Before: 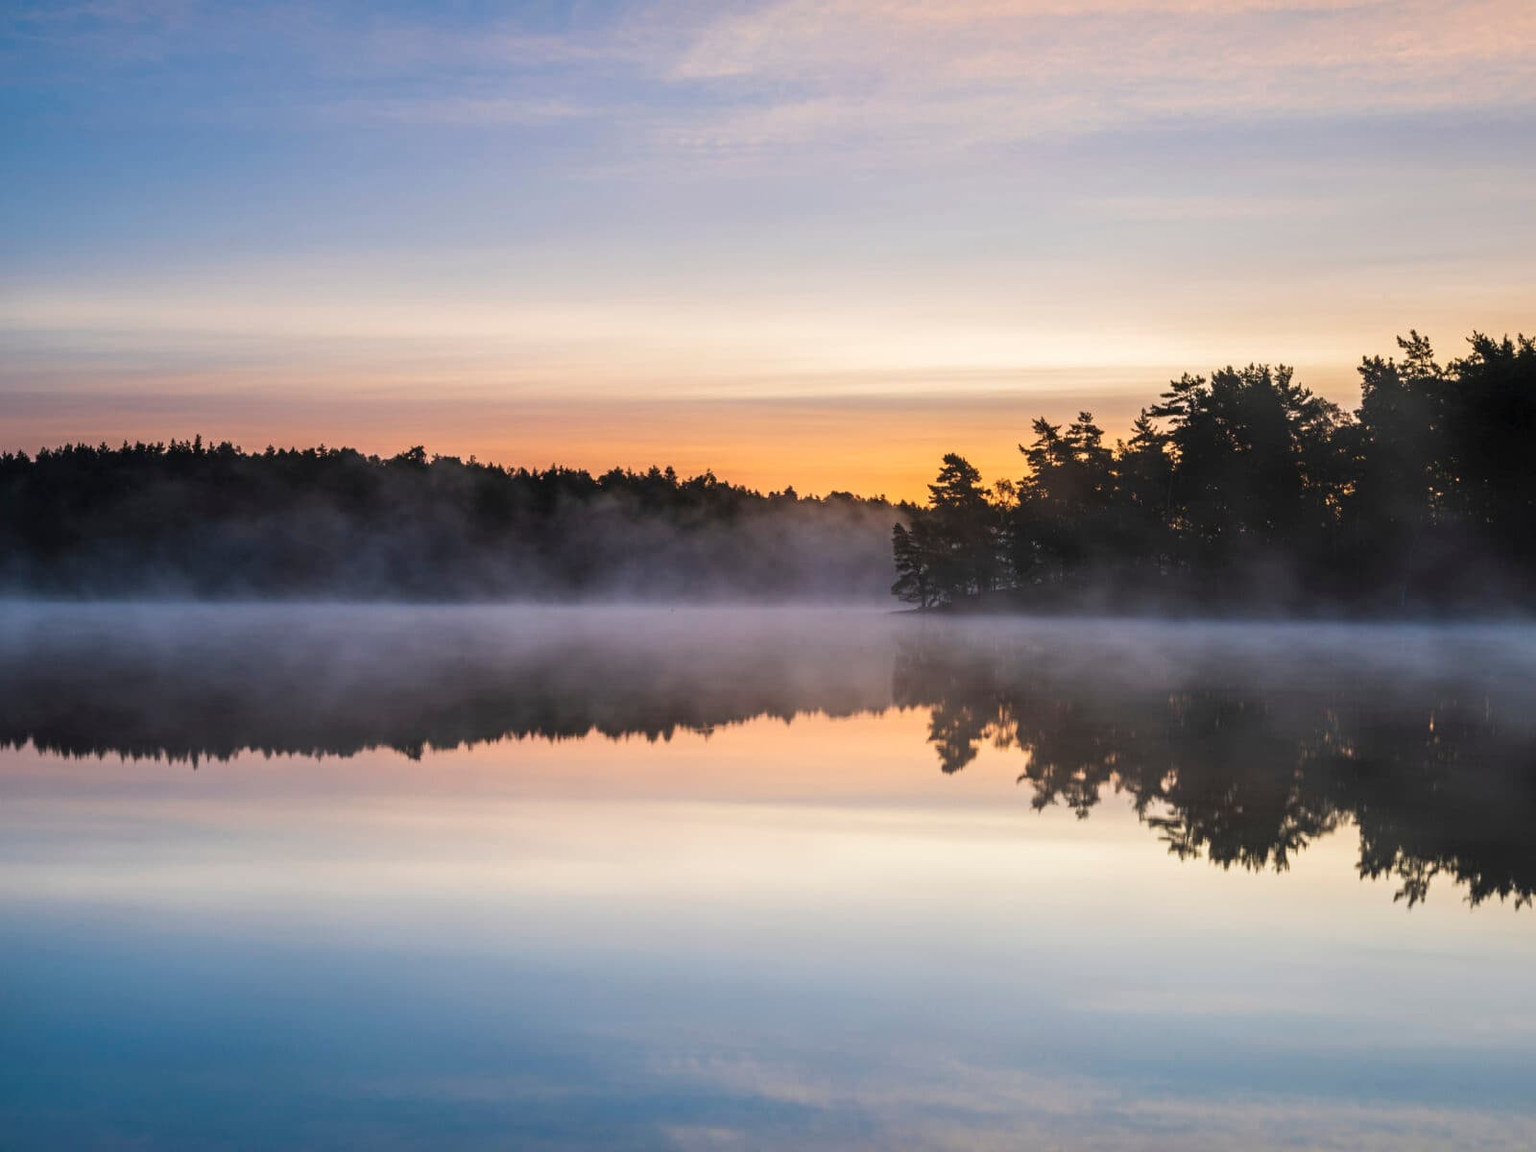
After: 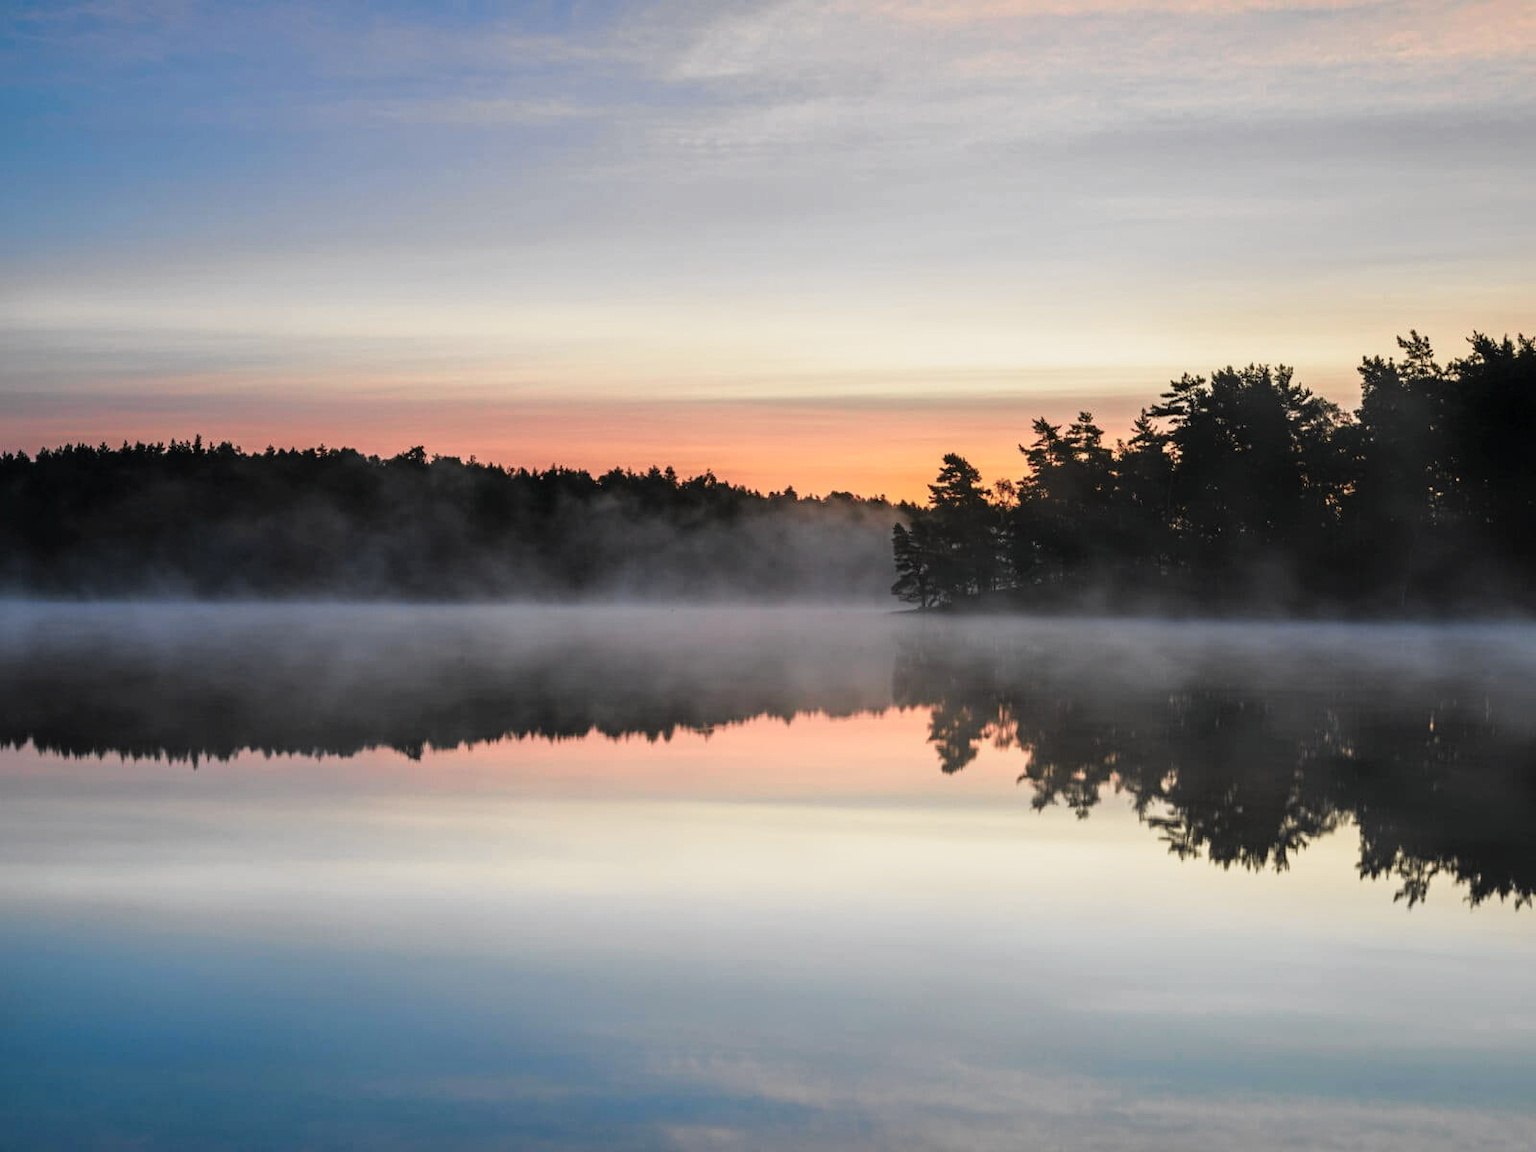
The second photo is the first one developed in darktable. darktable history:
tone curve: curves: ch0 [(0, 0) (0.058, 0.037) (0.214, 0.183) (0.304, 0.288) (0.561, 0.554) (0.687, 0.677) (0.768, 0.768) (0.858, 0.861) (0.987, 0.945)]; ch1 [(0, 0) (0.172, 0.123) (0.312, 0.296) (0.432, 0.448) (0.471, 0.469) (0.502, 0.5) (0.521, 0.505) (0.565, 0.569) (0.663, 0.663) (0.703, 0.721) (0.857, 0.917) (1, 1)]; ch2 [(0, 0) (0.411, 0.424) (0.485, 0.497) (0.502, 0.5) (0.517, 0.511) (0.556, 0.551) (0.626, 0.594) (0.709, 0.661) (1, 1)], color space Lab, independent channels, preserve colors none
